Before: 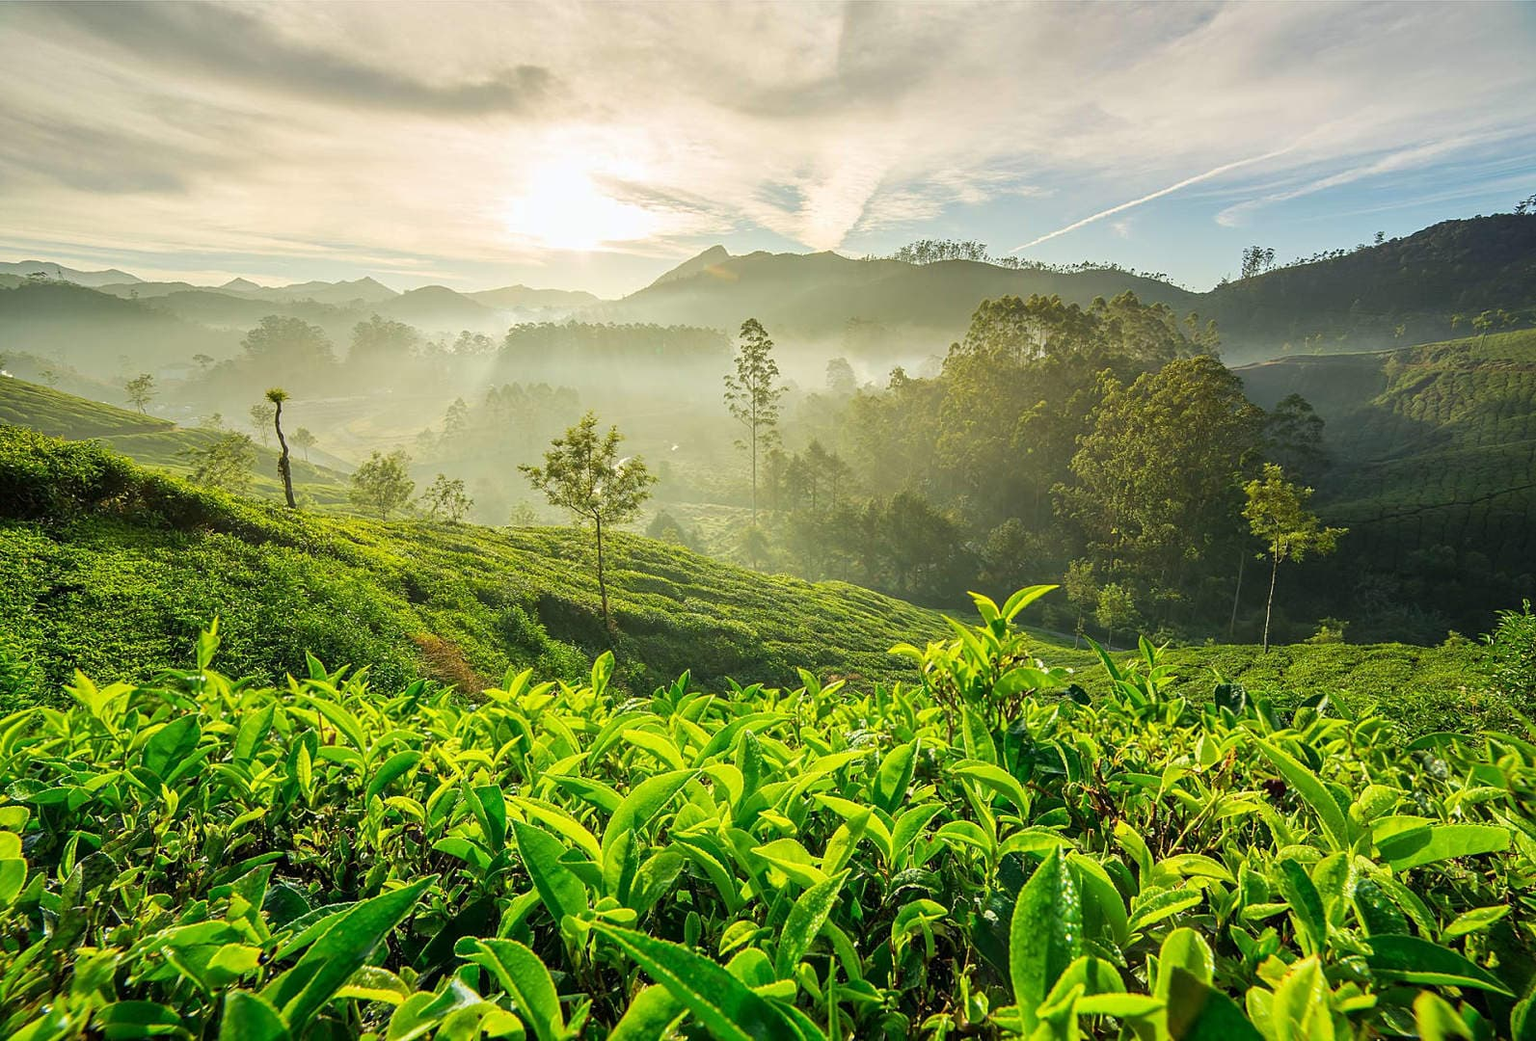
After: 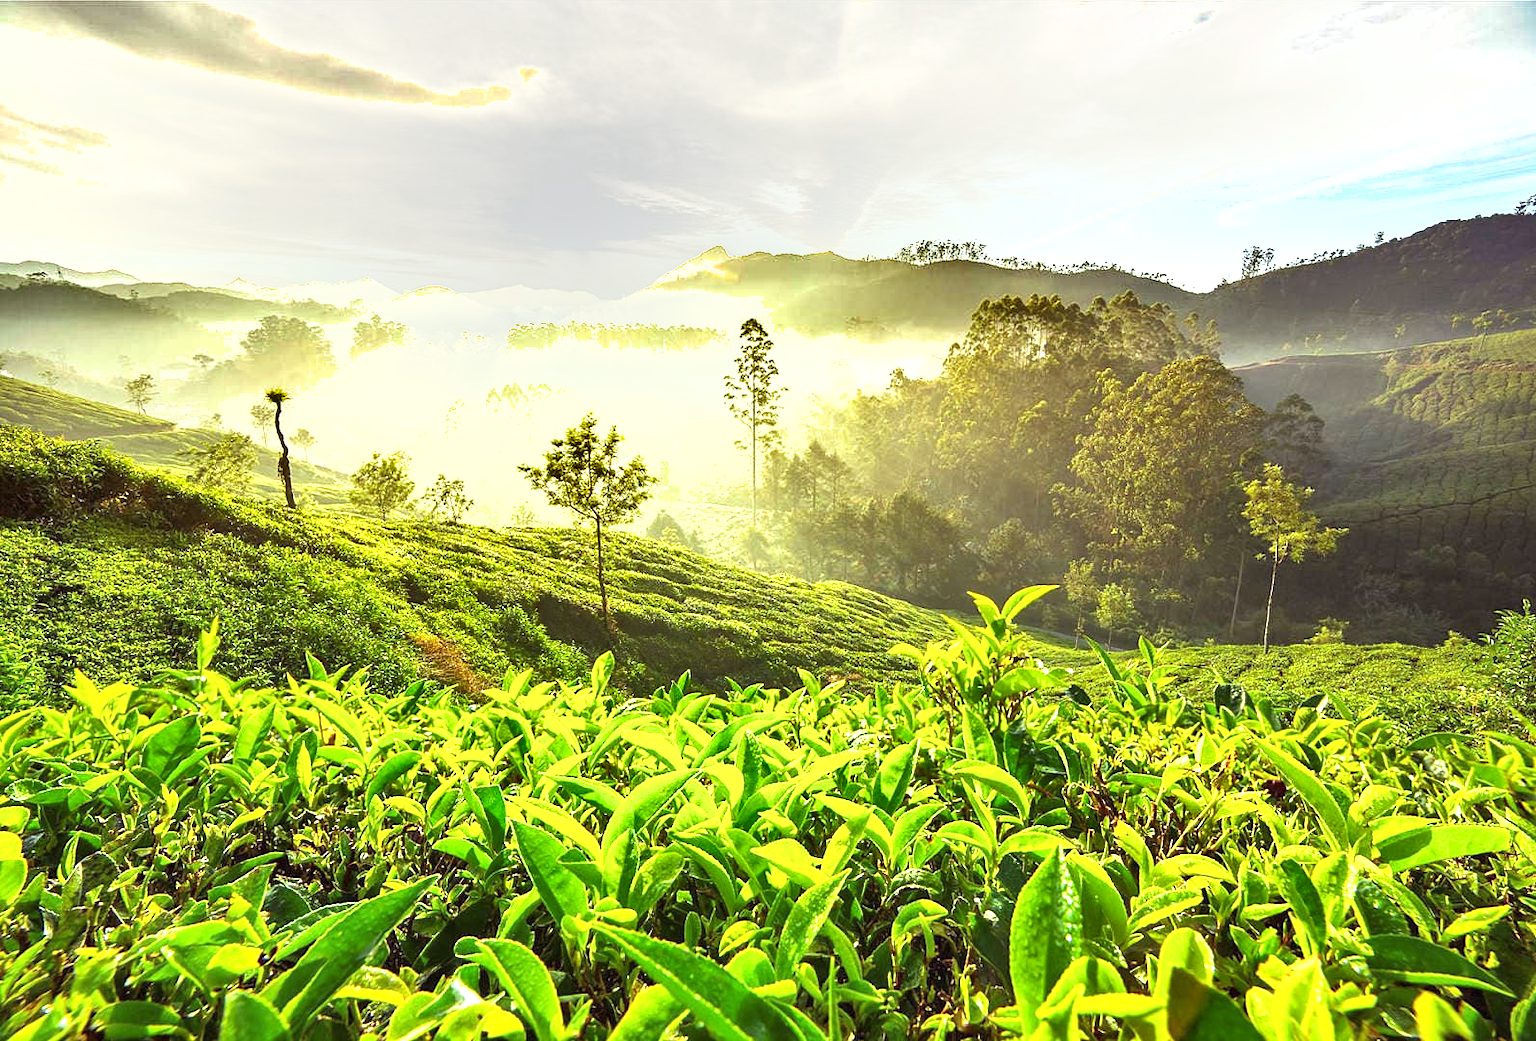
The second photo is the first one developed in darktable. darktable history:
rgb levels: mode RGB, independent channels, levels [[0, 0.474, 1], [0, 0.5, 1], [0, 0.5, 1]]
shadows and highlights: shadows color adjustment 97.66%, soften with gaussian
exposure: black level correction 0, exposure 1.2 EV, compensate exposure bias true, compensate highlight preservation false
white balance: emerald 1
